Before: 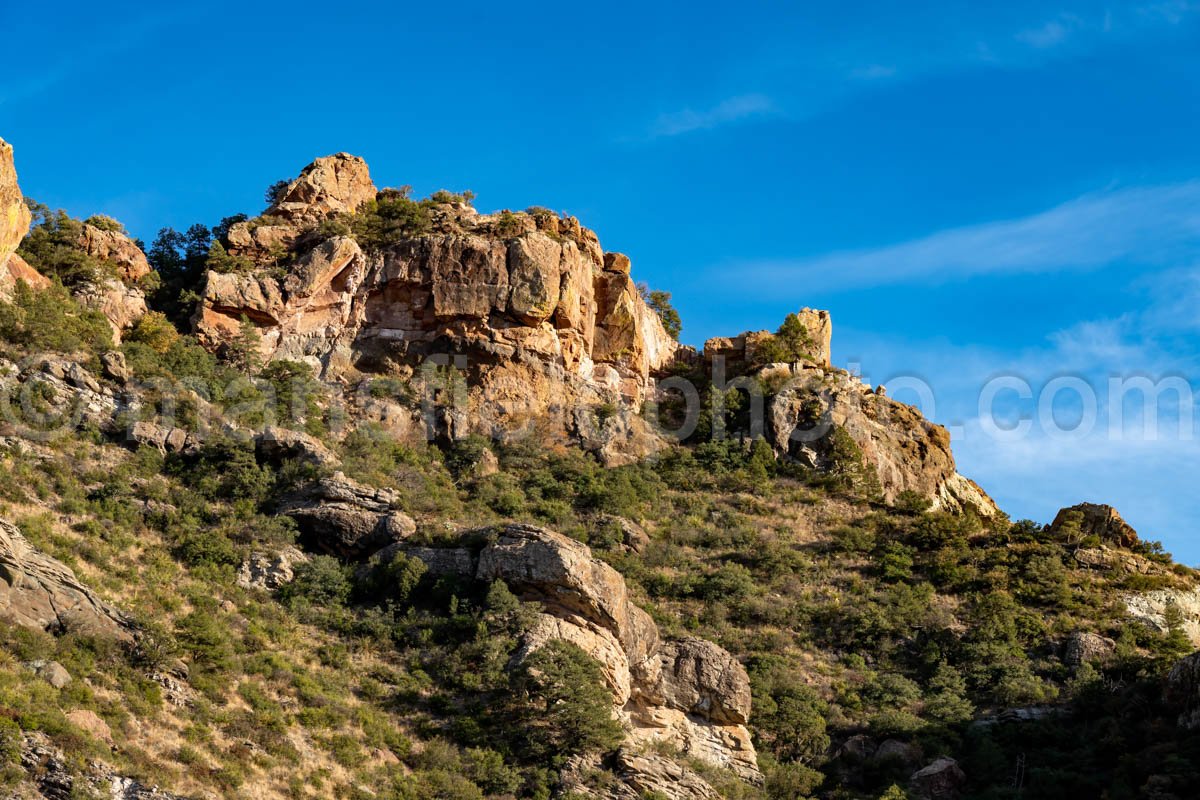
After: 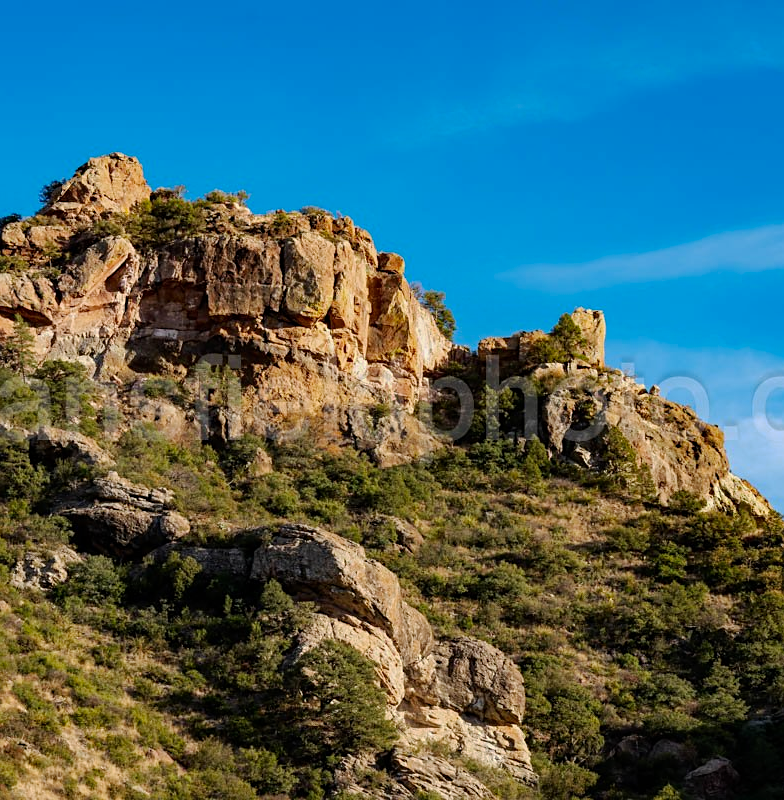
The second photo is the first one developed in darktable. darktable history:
exposure: exposure -0.487 EV, compensate highlight preservation false
sharpen: amount 0.213
crop and rotate: left 18.885%, right 15.78%
tone equalizer: -8 EV -0.417 EV, -7 EV -0.406 EV, -6 EV -0.312 EV, -5 EV -0.207 EV, -3 EV 0.223 EV, -2 EV 0.325 EV, -1 EV 0.4 EV, +0 EV 0.413 EV, mask exposure compensation -0.492 EV
base curve: curves: ch0 [(0, 0) (0.235, 0.266) (0.503, 0.496) (0.786, 0.72) (1, 1)], preserve colors none
contrast brightness saturation: saturation 0.184
